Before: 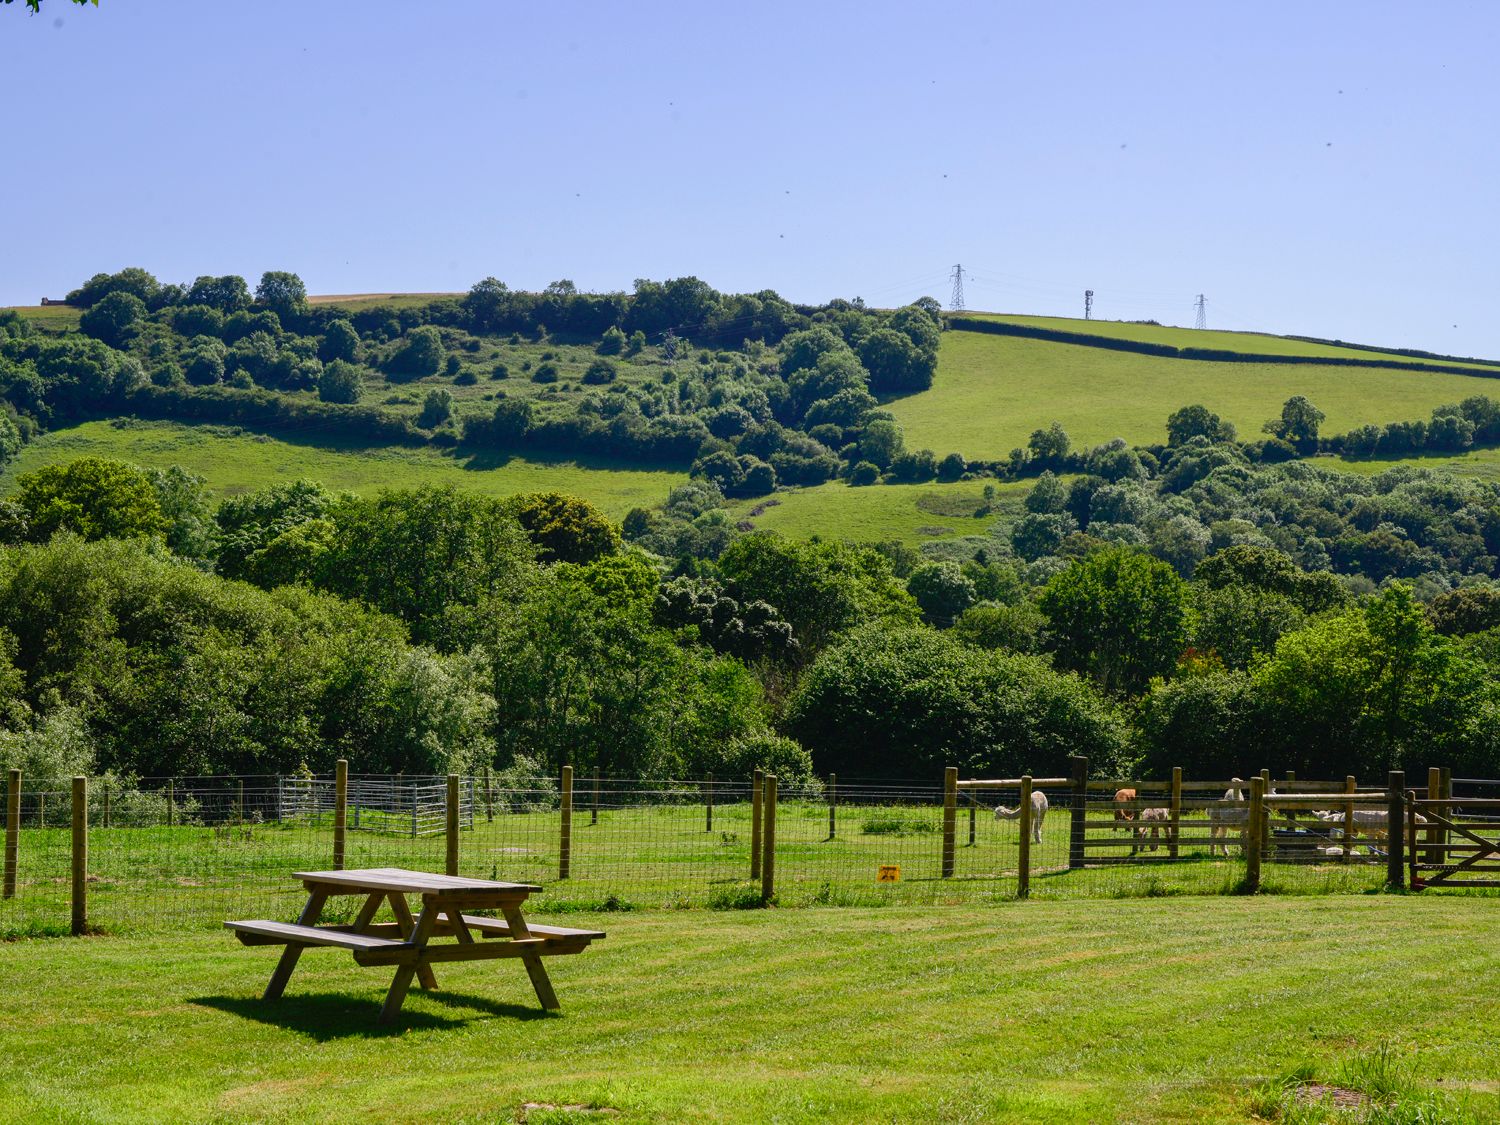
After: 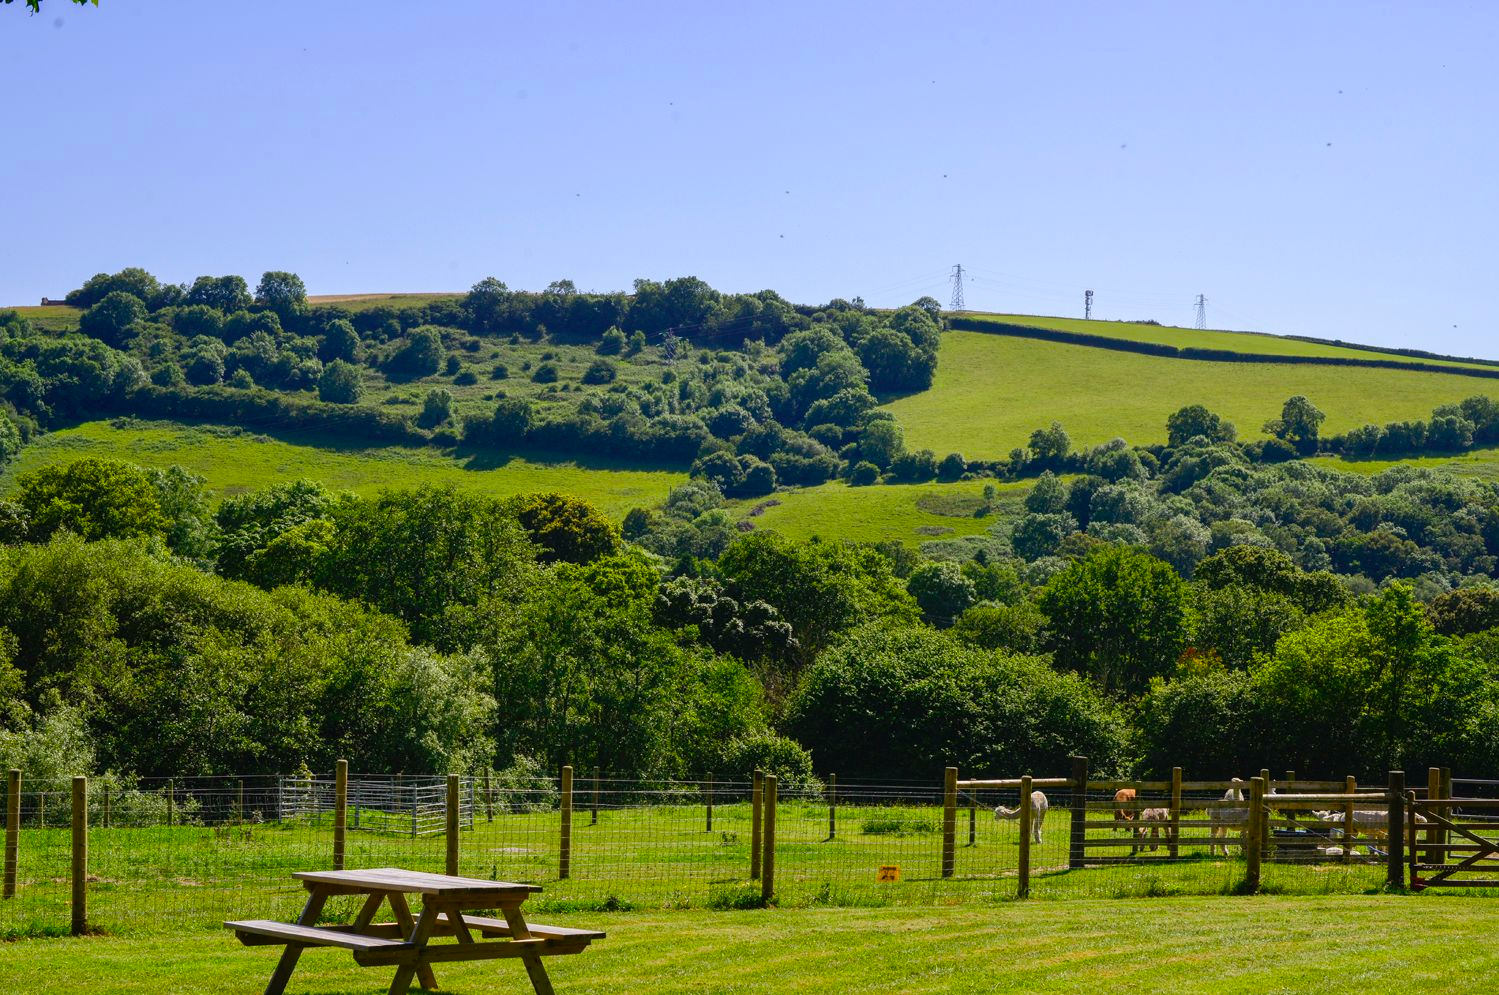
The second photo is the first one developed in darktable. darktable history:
color zones: curves: ch0 [(0, 0.5) (0.143, 0.5) (0.286, 0.5) (0.429, 0.5) (0.571, 0.5) (0.714, 0.476) (0.857, 0.5) (1, 0.5)]; ch2 [(0, 0.5) (0.143, 0.5) (0.286, 0.5) (0.429, 0.5) (0.571, 0.5) (0.714, 0.487) (0.857, 0.5) (1, 0.5)], mix -136.57%
crop and rotate: top 0%, bottom 11.483%
color balance rgb: shadows lift › chroma 1.03%, shadows lift › hue 28.79°, perceptual saturation grading › global saturation 19.804%
